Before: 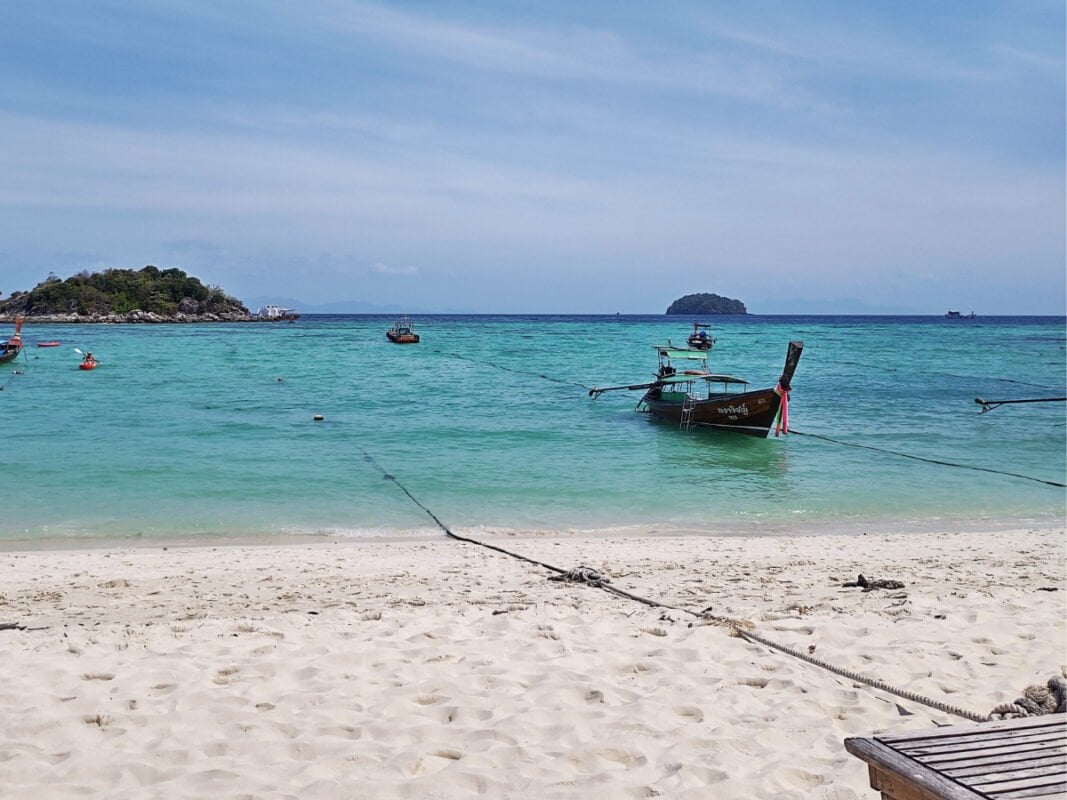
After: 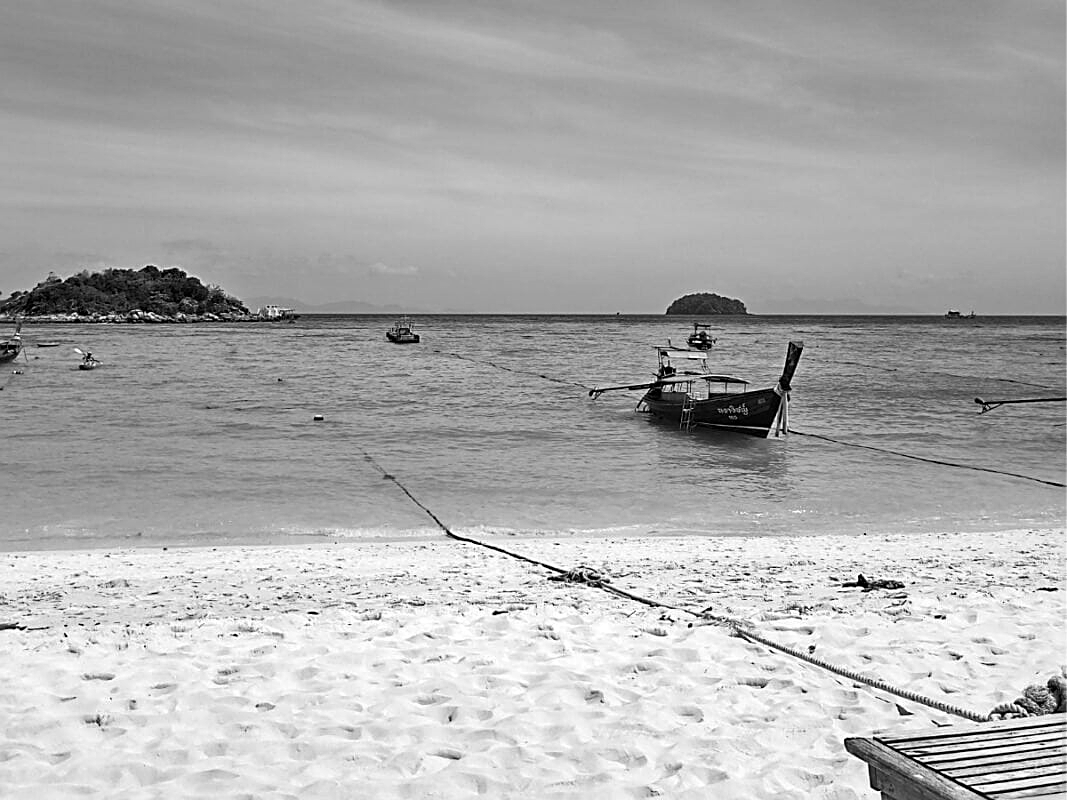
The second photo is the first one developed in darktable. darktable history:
monochrome: a 32, b 64, size 2.3
tone equalizer: -8 EV -0.417 EV, -7 EV -0.389 EV, -6 EV -0.333 EV, -5 EV -0.222 EV, -3 EV 0.222 EV, -2 EV 0.333 EV, -1 EV 0.389 EV, +0 EV 0.417 EV, edges refinement/feathering 500, mask exposure compensation -1.57 EV, preserve details no
color zones: curves: ch0 [(0, 0.5) (0.143, 0.5) (0.286, 0.5) (0.429, 0.5) (0.62, 0.489) (0.714, 0.445) (0.844, 0.496) (1, 0.5)]; ch1 [(0, 0.5) (0.143, 0.5) (0.286, 0.5) (0.429, 0.5) (0.571, 0.5) (0.714, 0.523) (0.857, 0.5) (1, 0.5)]
sharpen: on, module defaults
haze removal: compatibility mode true, adaptive false
